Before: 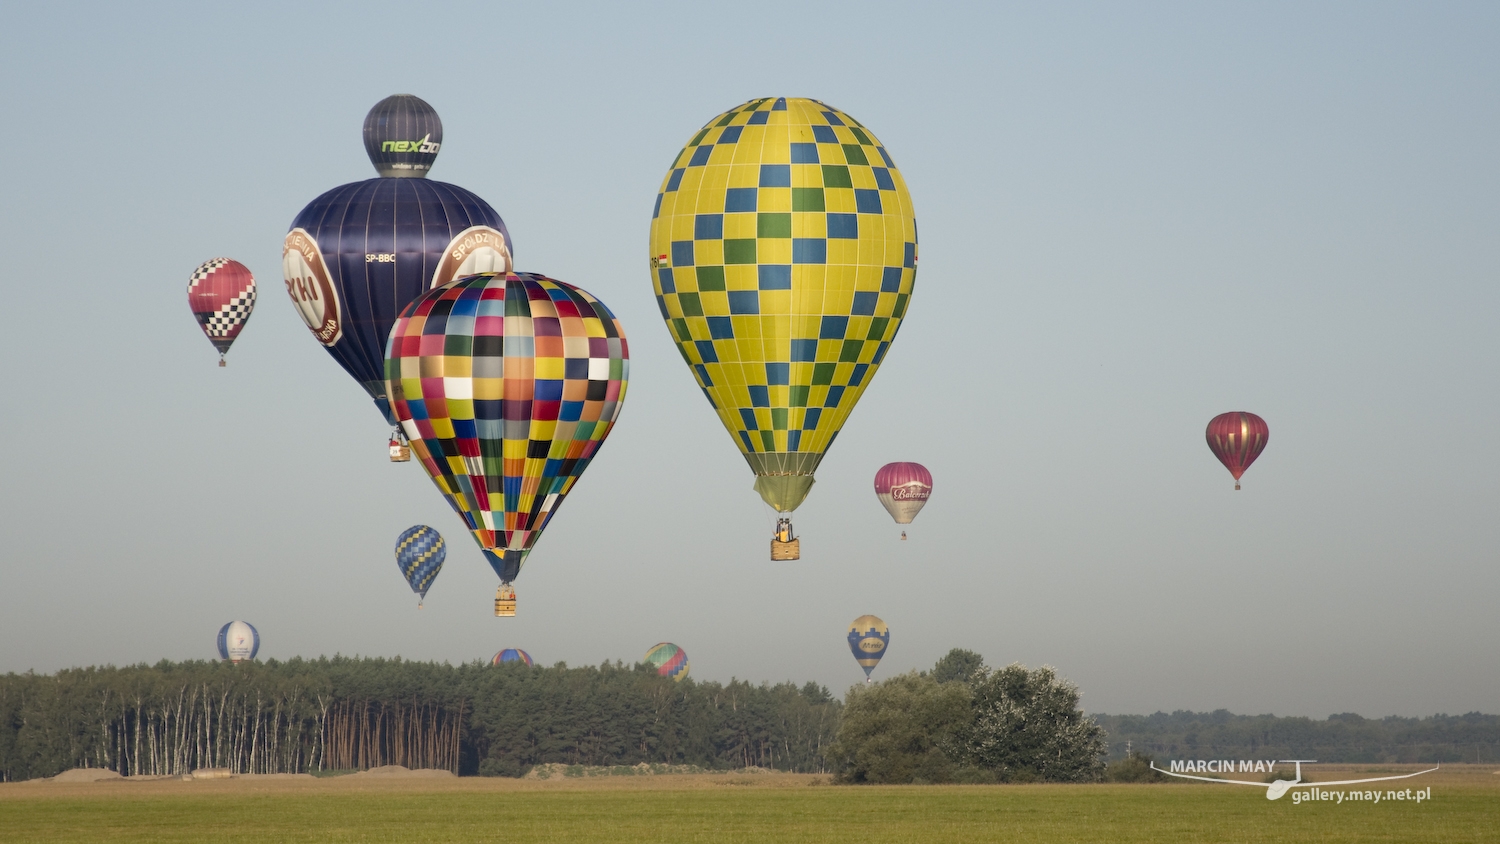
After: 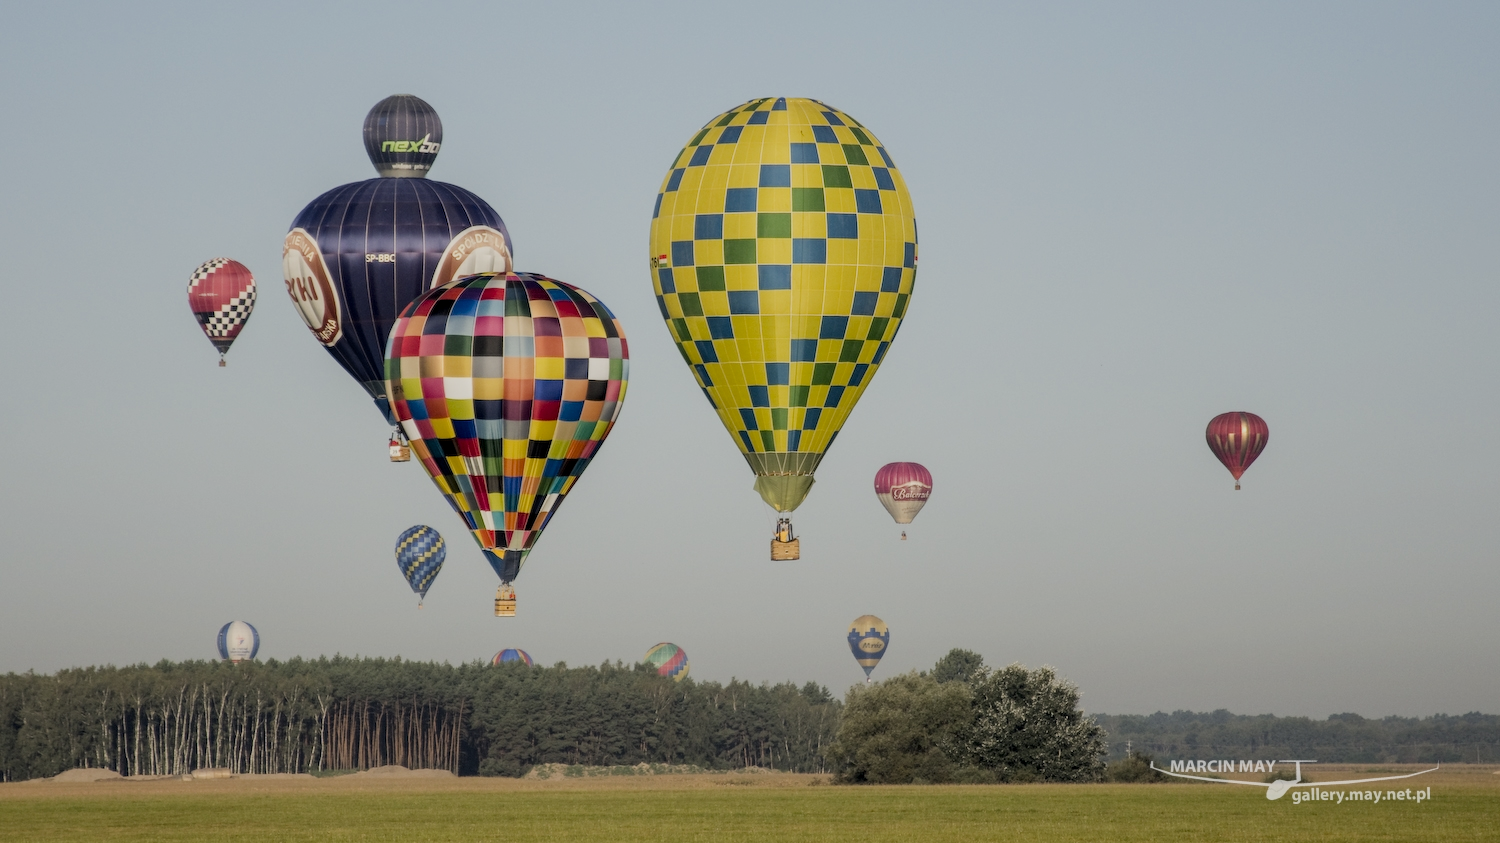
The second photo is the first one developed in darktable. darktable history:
local contrast: on, module defaults
filmic rgb: black relative exposure -7.65 EV, white relative exposure 4.56 EV, hardness 3.61
crop: bottom 0.071%
